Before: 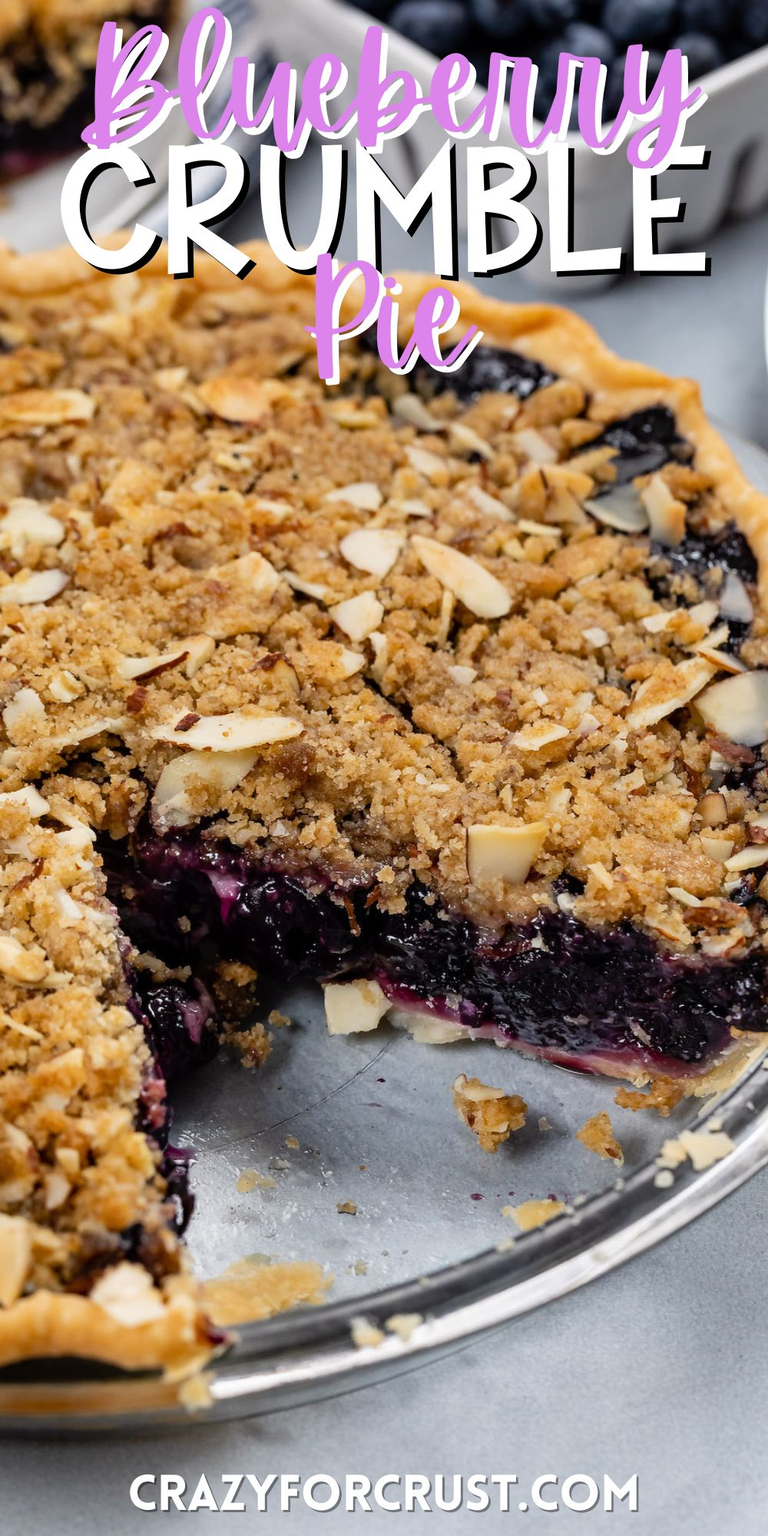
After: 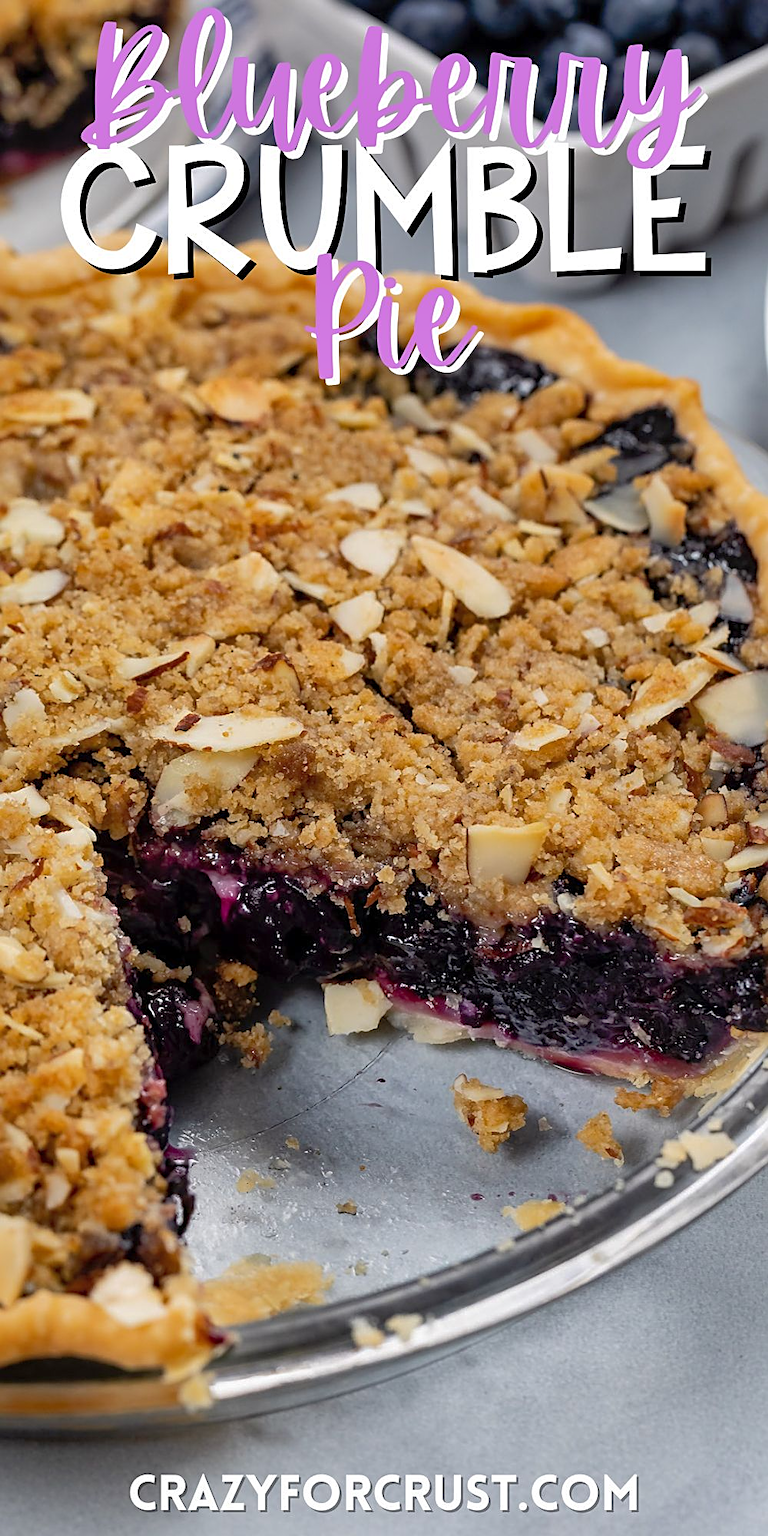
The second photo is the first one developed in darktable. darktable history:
shadows and highlights: on, module defaults
sharpen: amount 0.478
